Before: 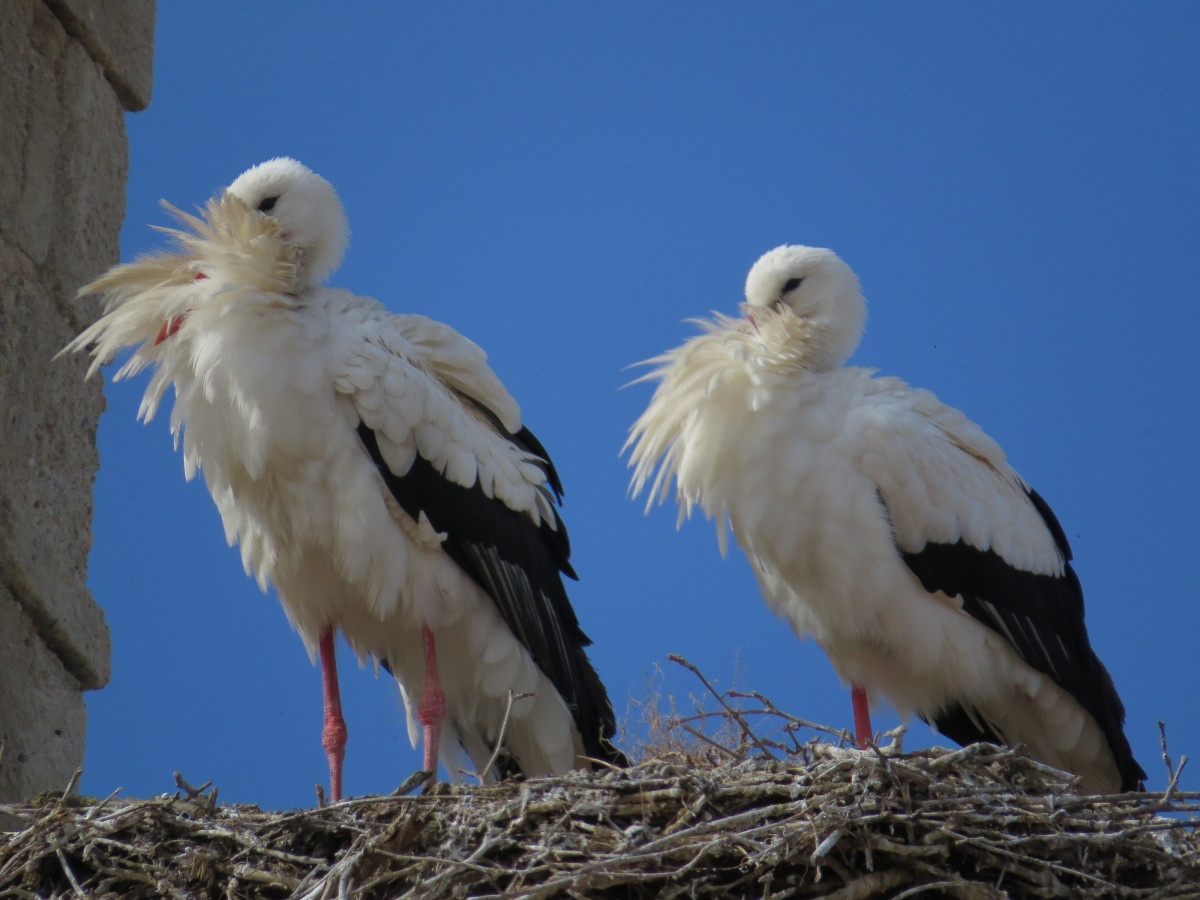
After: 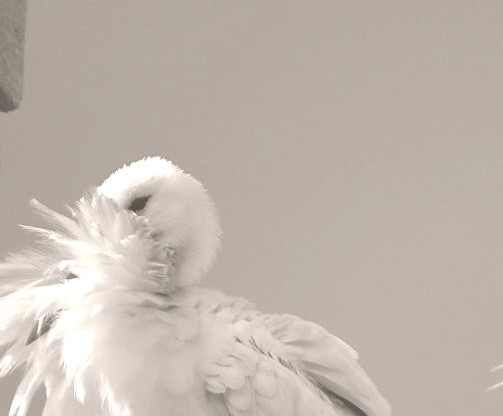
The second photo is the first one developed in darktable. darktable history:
tone curve: curves: ch0 [(0, 0) (0.227, 0.17) (0.766, 0.774) (1, 1)]; ch1 [(0, 0) (0.114, 0.127) (0.437, 0.452) (0.498, 0.495) (0.579, 0.576) (1, 1)]; ch2 [(0, 0) (0.233, 0.259) (0.493, 0.492) (0.568, 0.579) (1, 1)], color space Lab, independent channels, preserve colors none
sharpen: radius 1.864, amount 0.398, threshold 1.271
crop and rotate: left 10.817%, top 0.062%, right 47.194%, bottom 53.626%
colorize: hue 34.49°, saturation 35.33%, source mix 100%, lightness 55%, version 1
